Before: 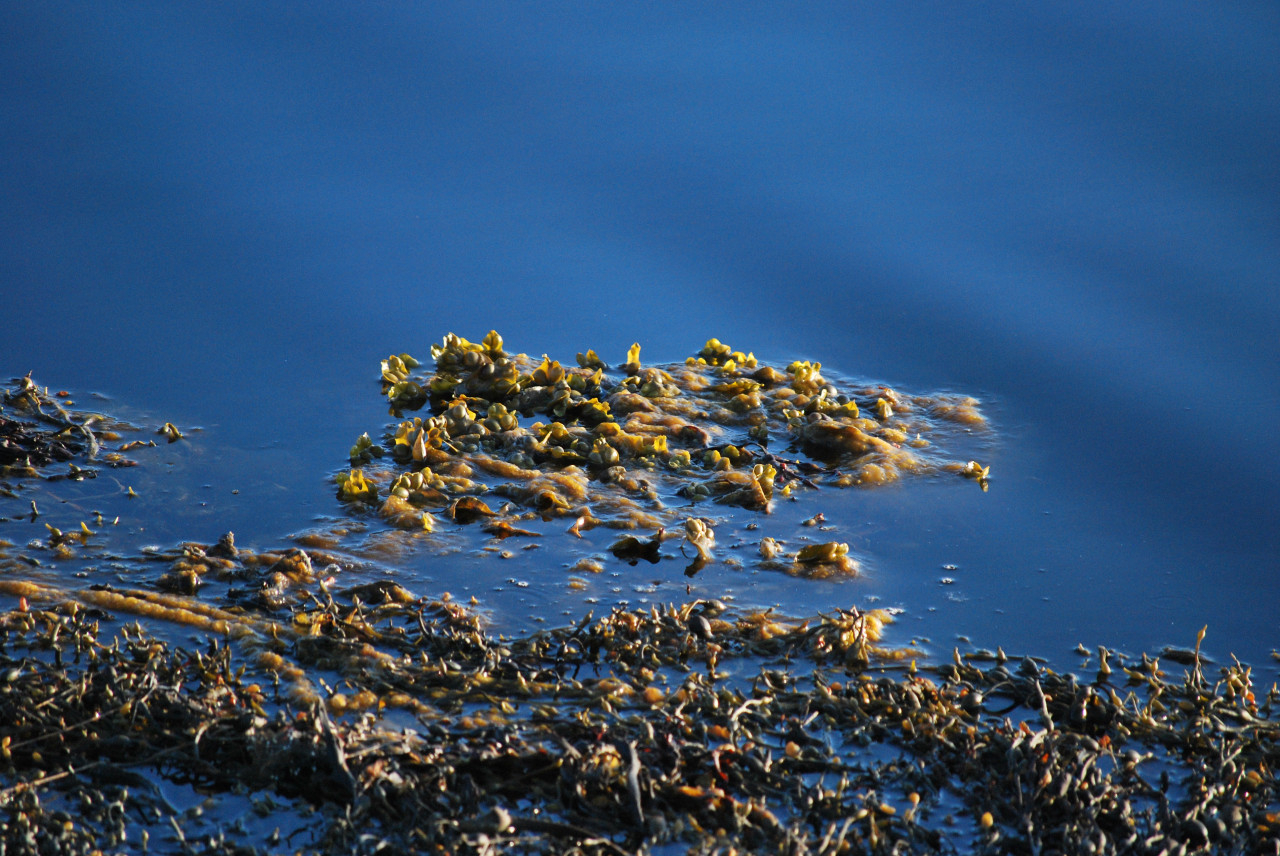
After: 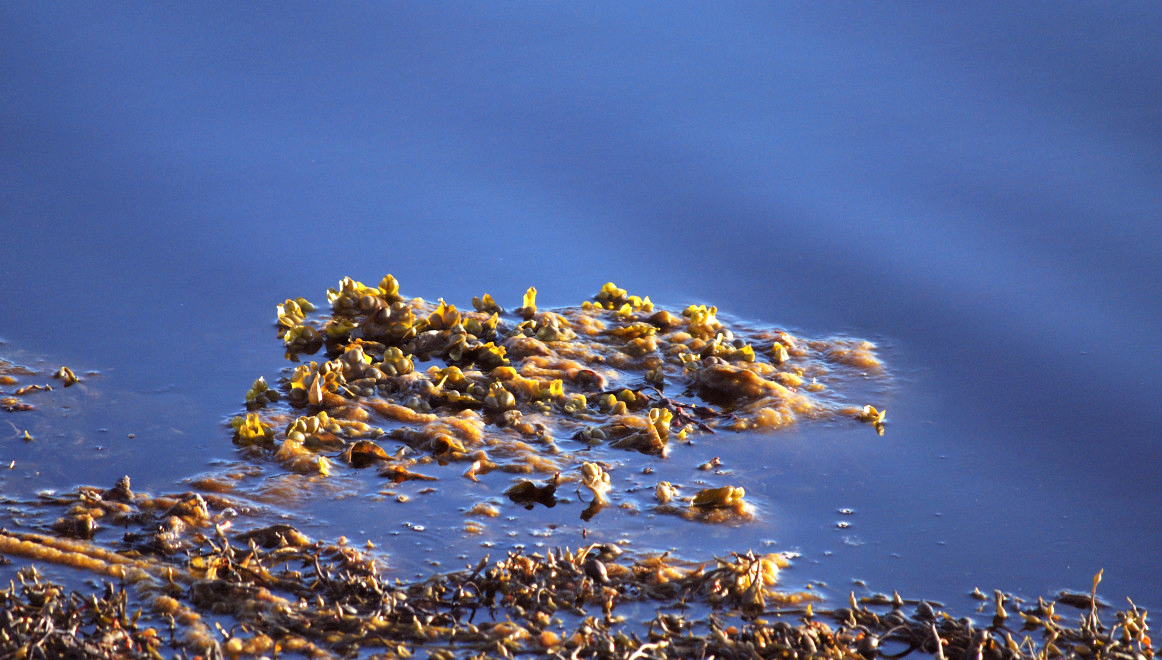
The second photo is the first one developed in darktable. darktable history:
exposure: black level correction 0.001, exposure 0.5 EV, compensate exposure bias true, compensate highlight preservation false
crop: left 8.155%, top 6.611%, bottom 15.385%
rgb levels: mode RGB, independent channels, levels [[0, 0.474, 1], [0, 0.5, 1], [0, 0.5, 1]]
